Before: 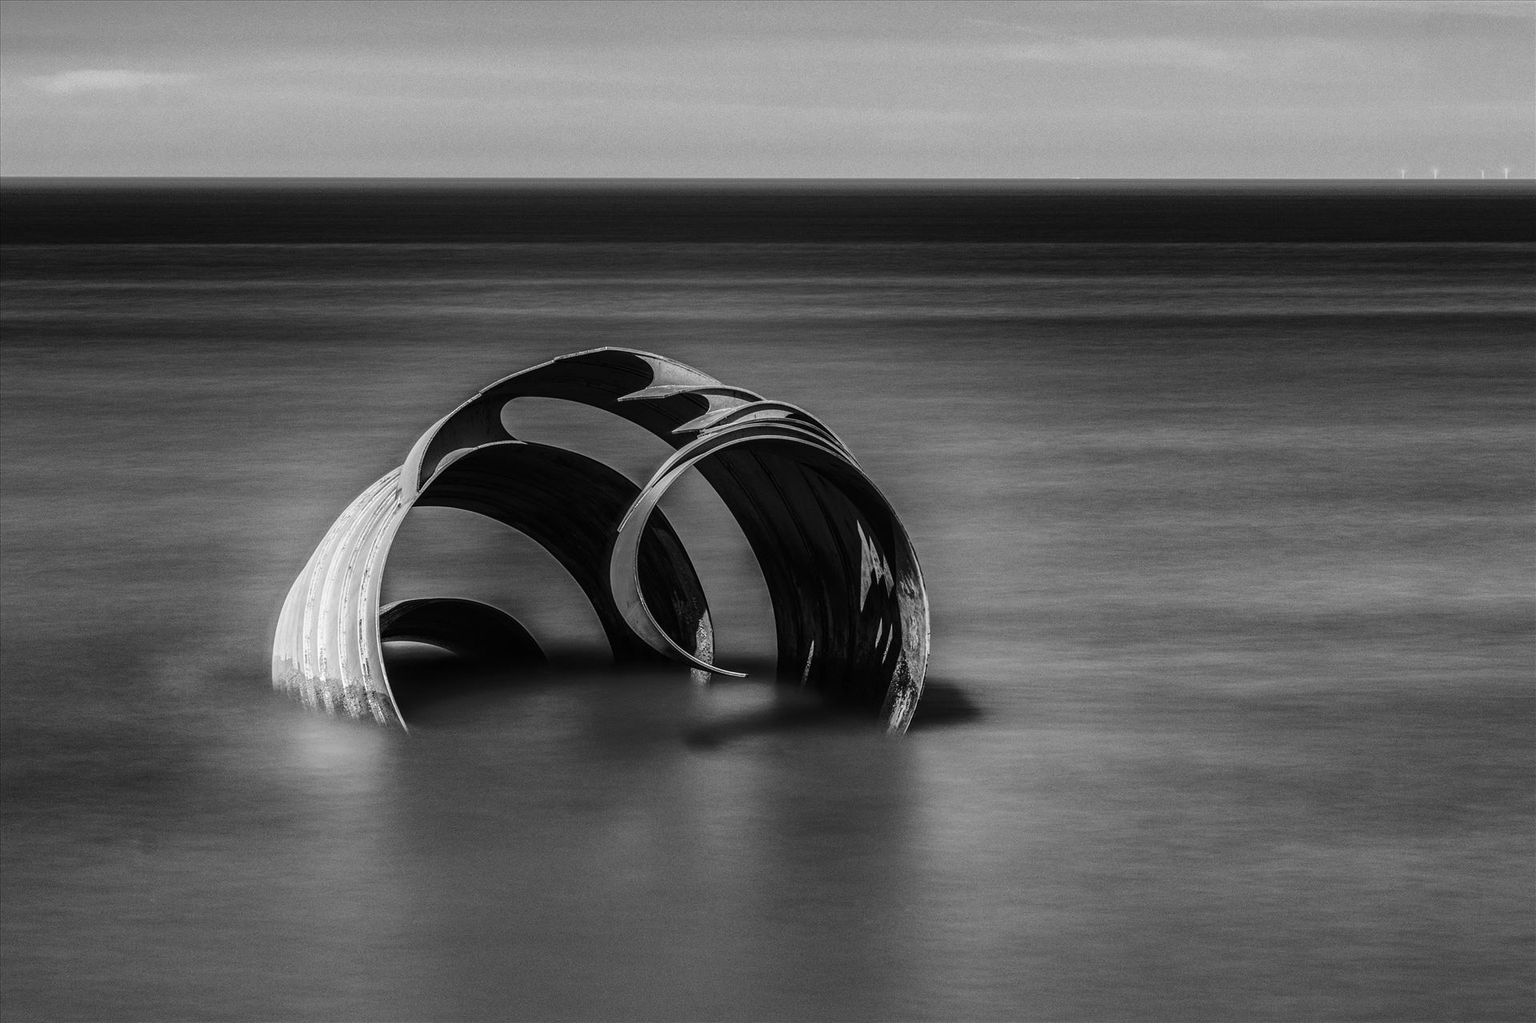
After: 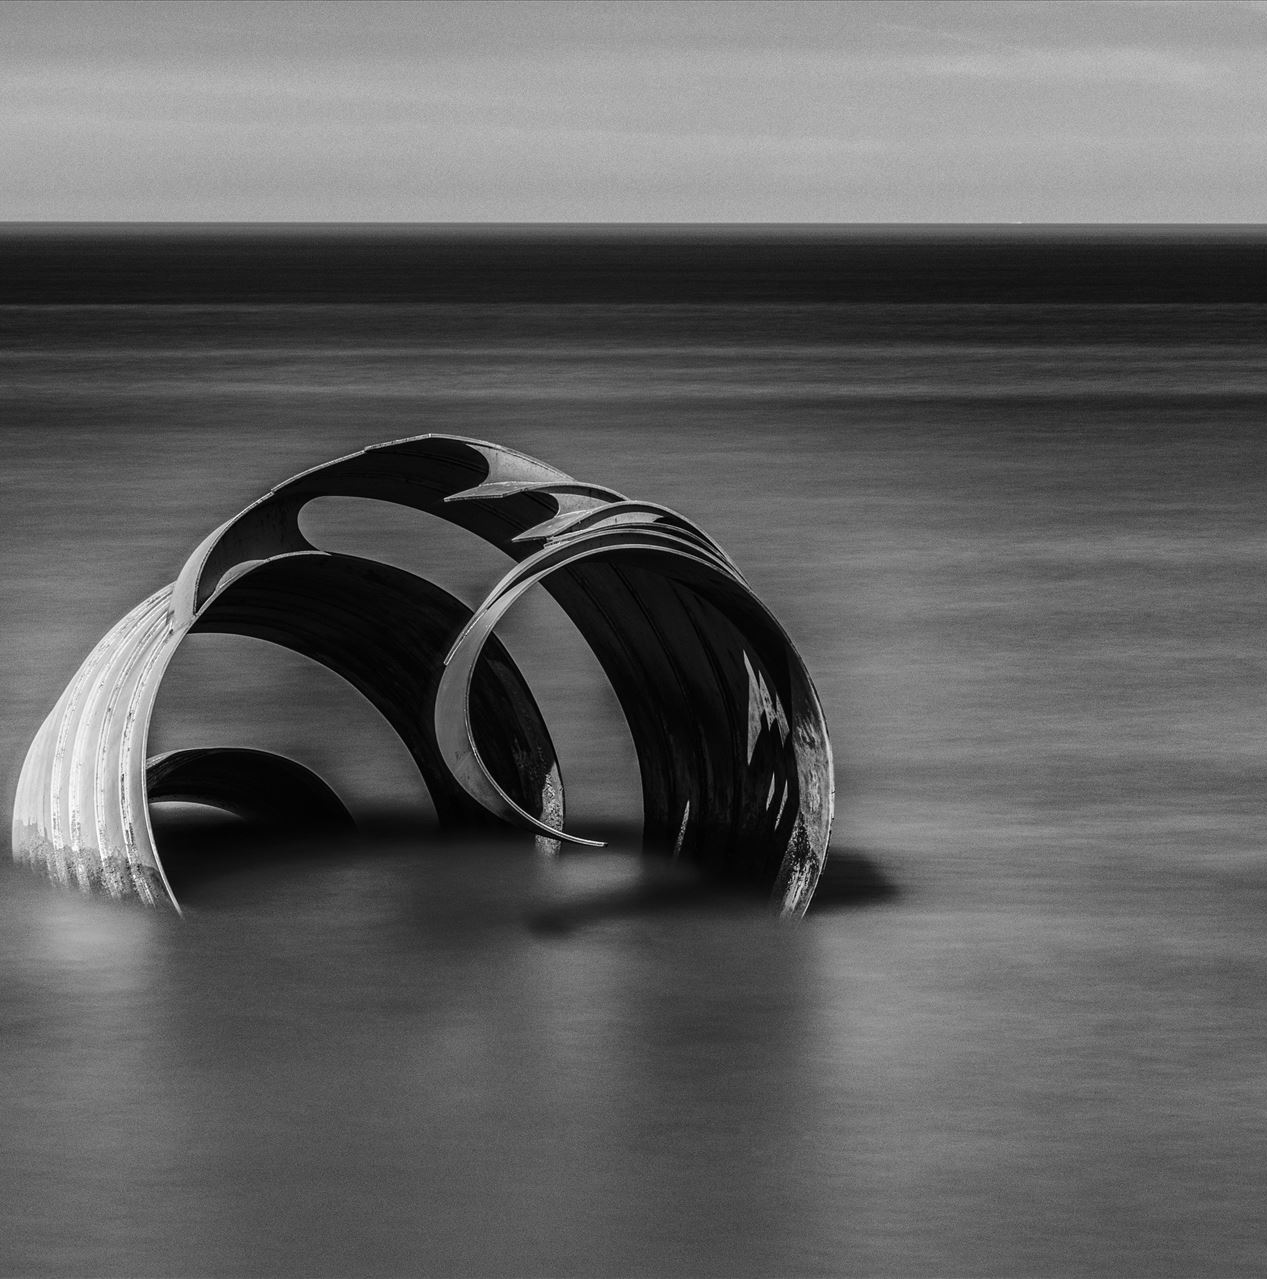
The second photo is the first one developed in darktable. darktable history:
color balance rgb: perceptual saturation grading › global saturation 0.838%, perceptual saturation grading › mid-tones 11.533%
crop: left 17.106%, right 16.89%
